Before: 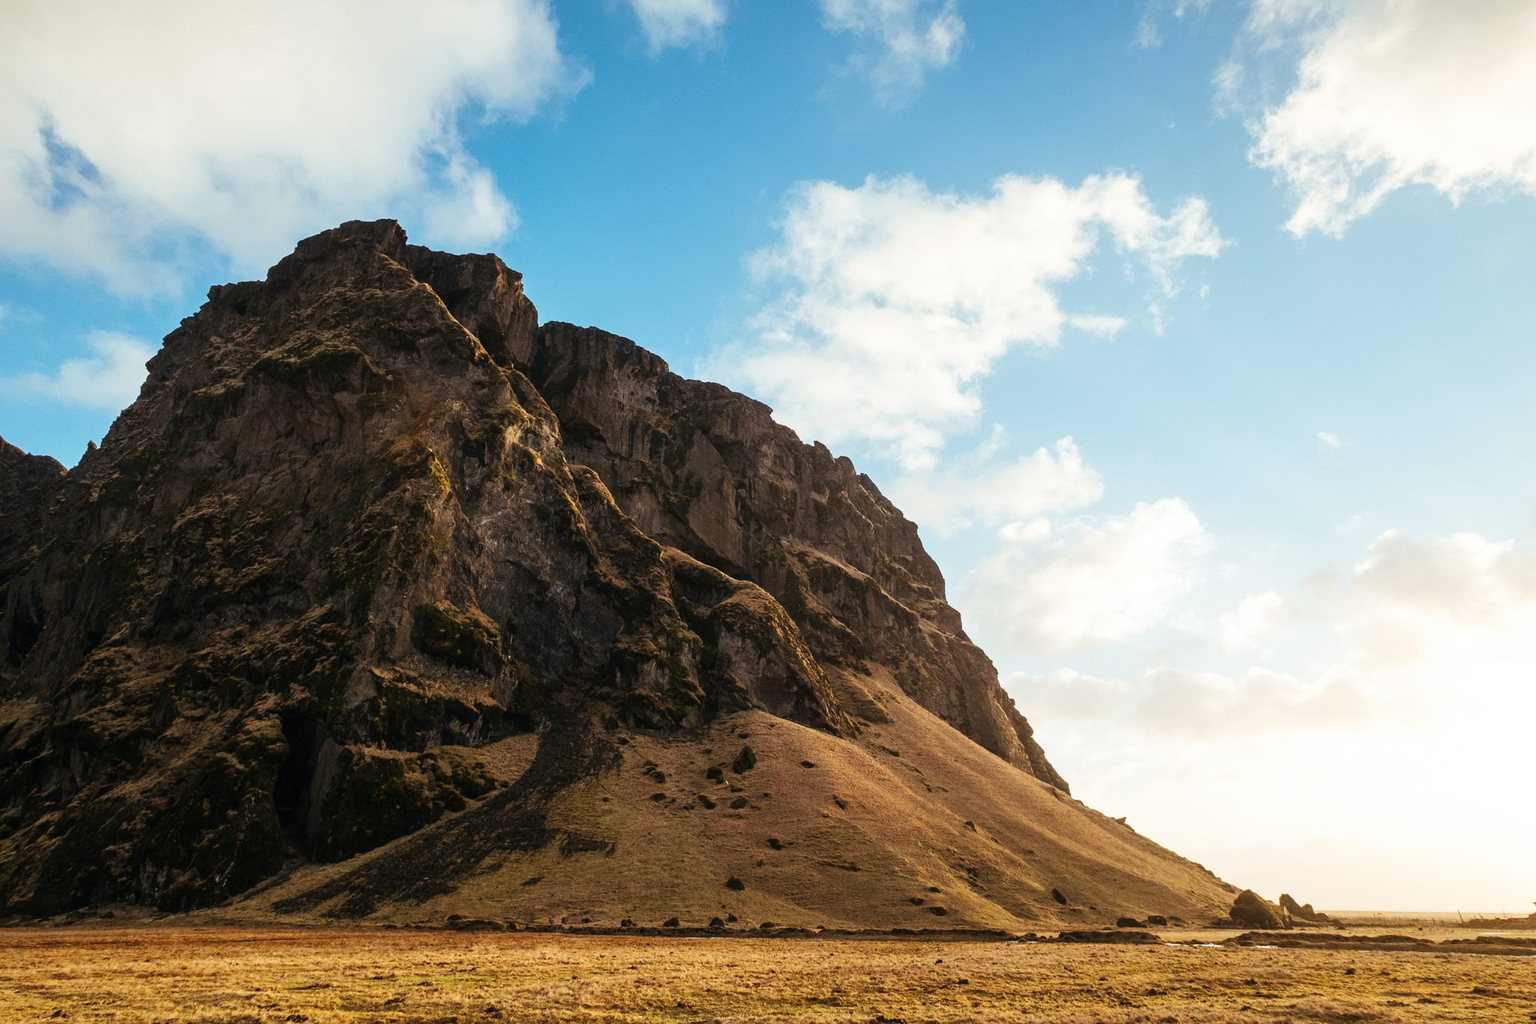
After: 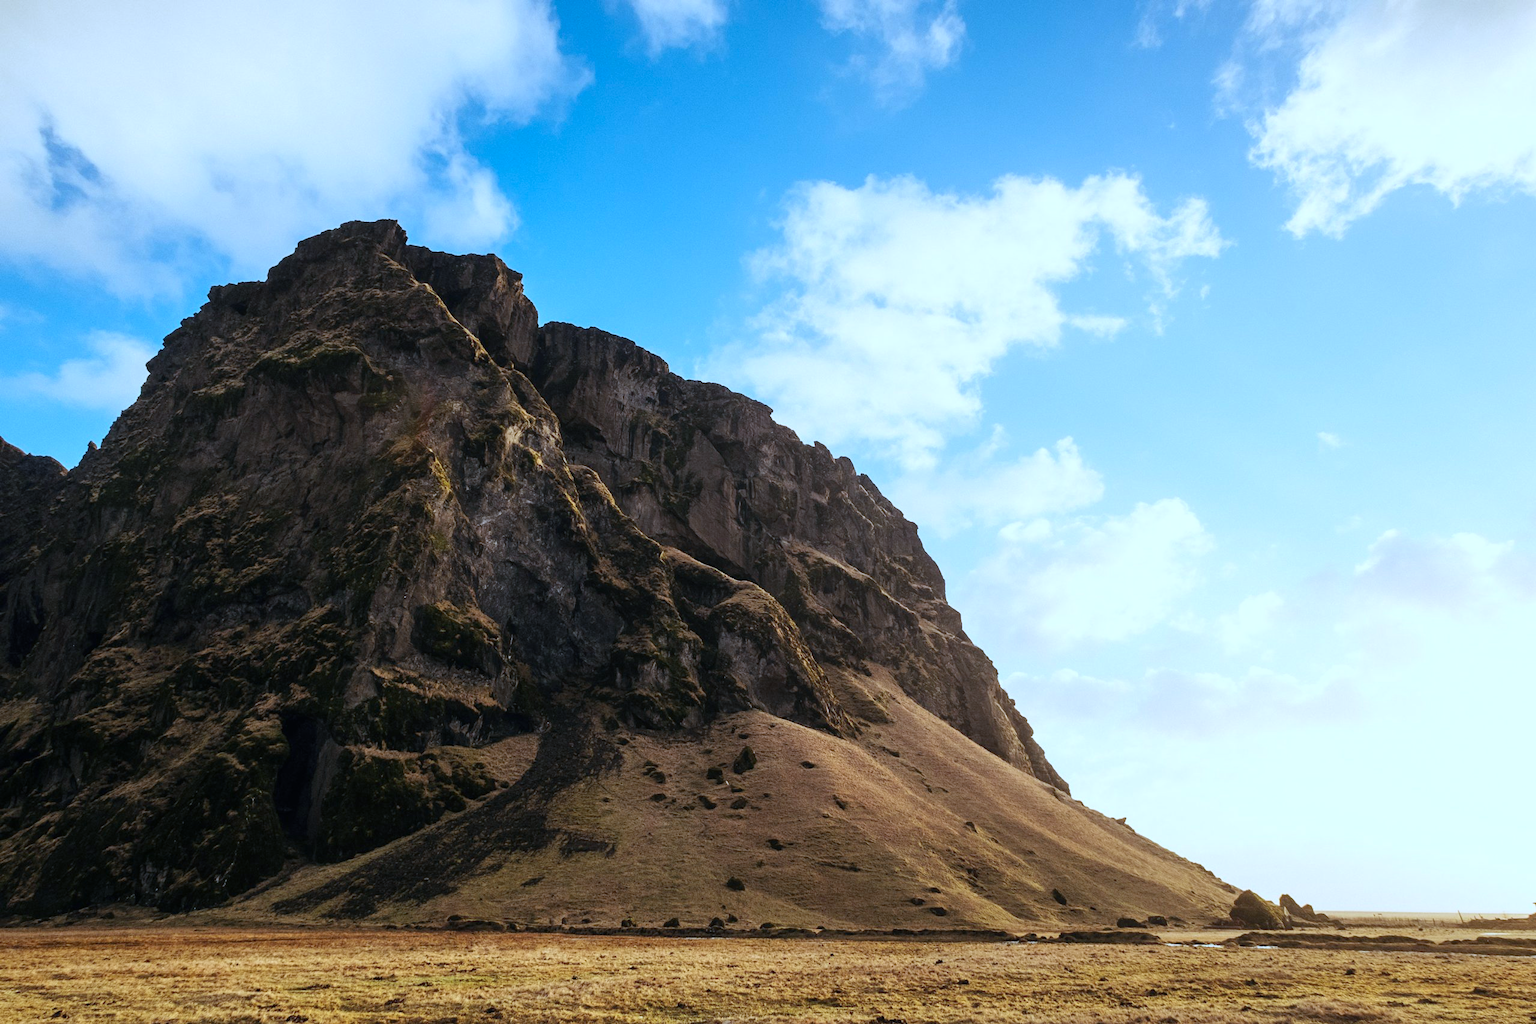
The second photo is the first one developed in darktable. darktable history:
color calibration: illuminant as shot in camera, x 0.378, y 0.381, temperature 4093.13 K, saturation algorithm version 1 (2020)
white balance: red 0.967, blue 1.049
